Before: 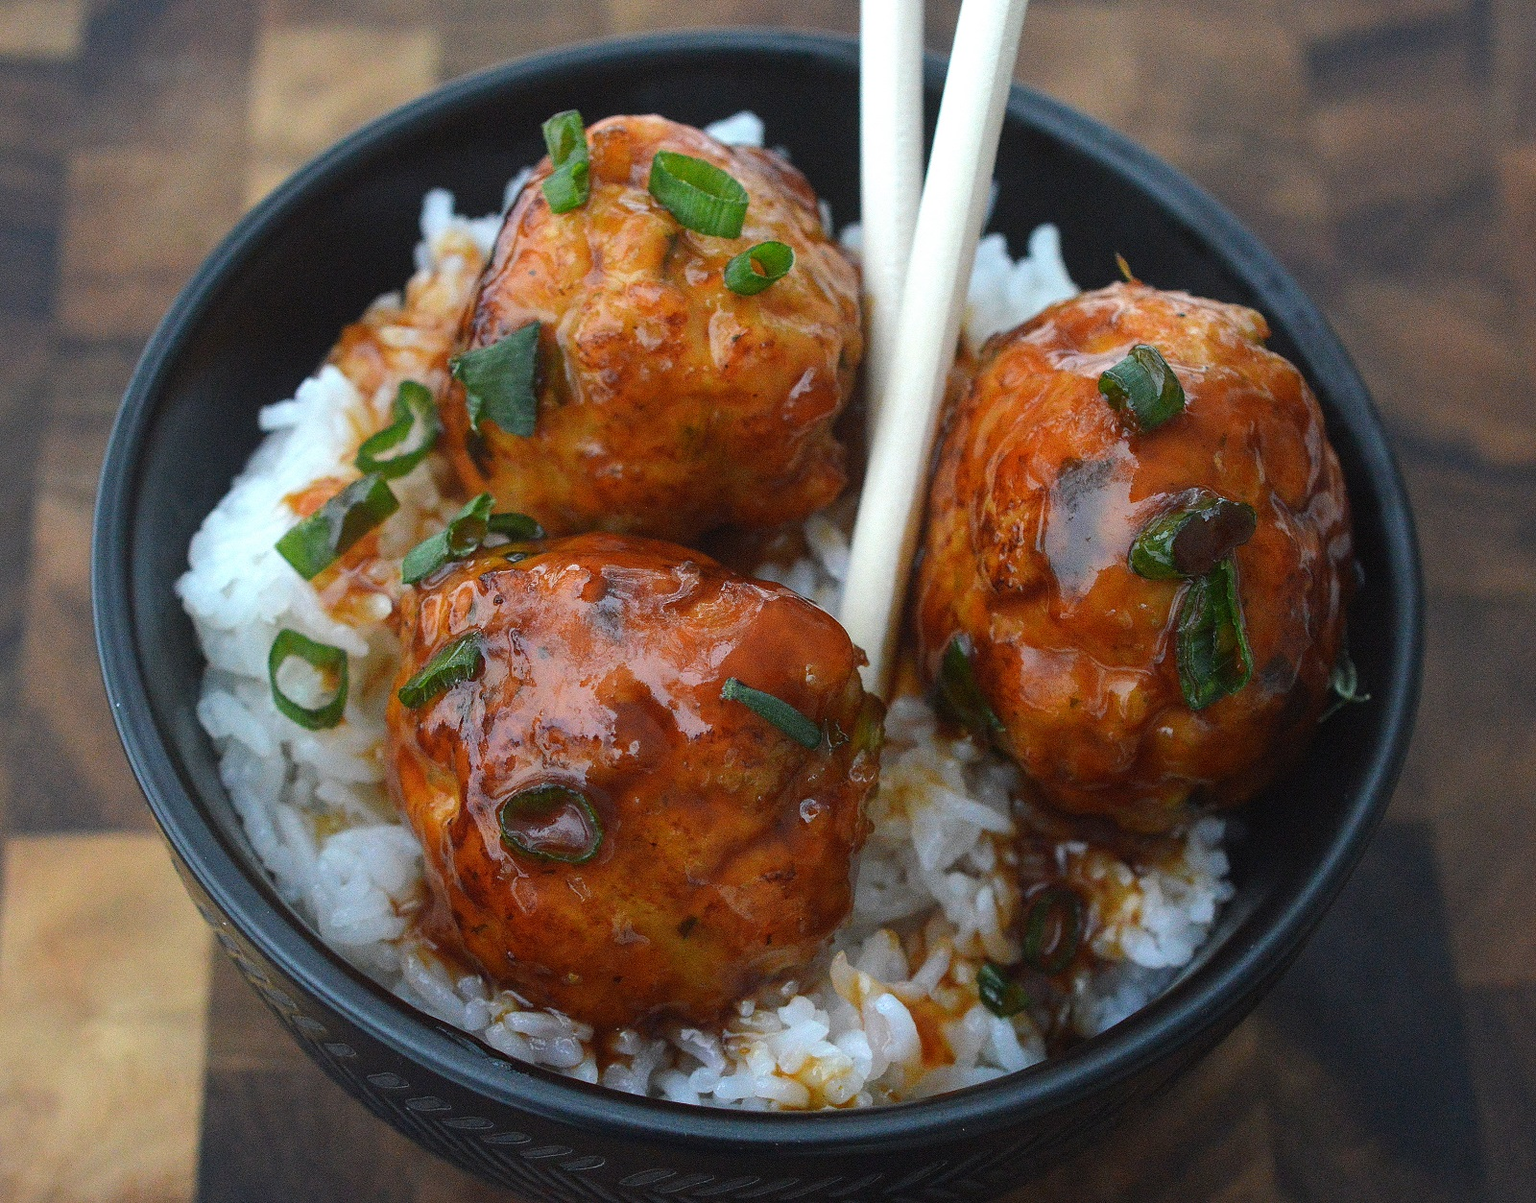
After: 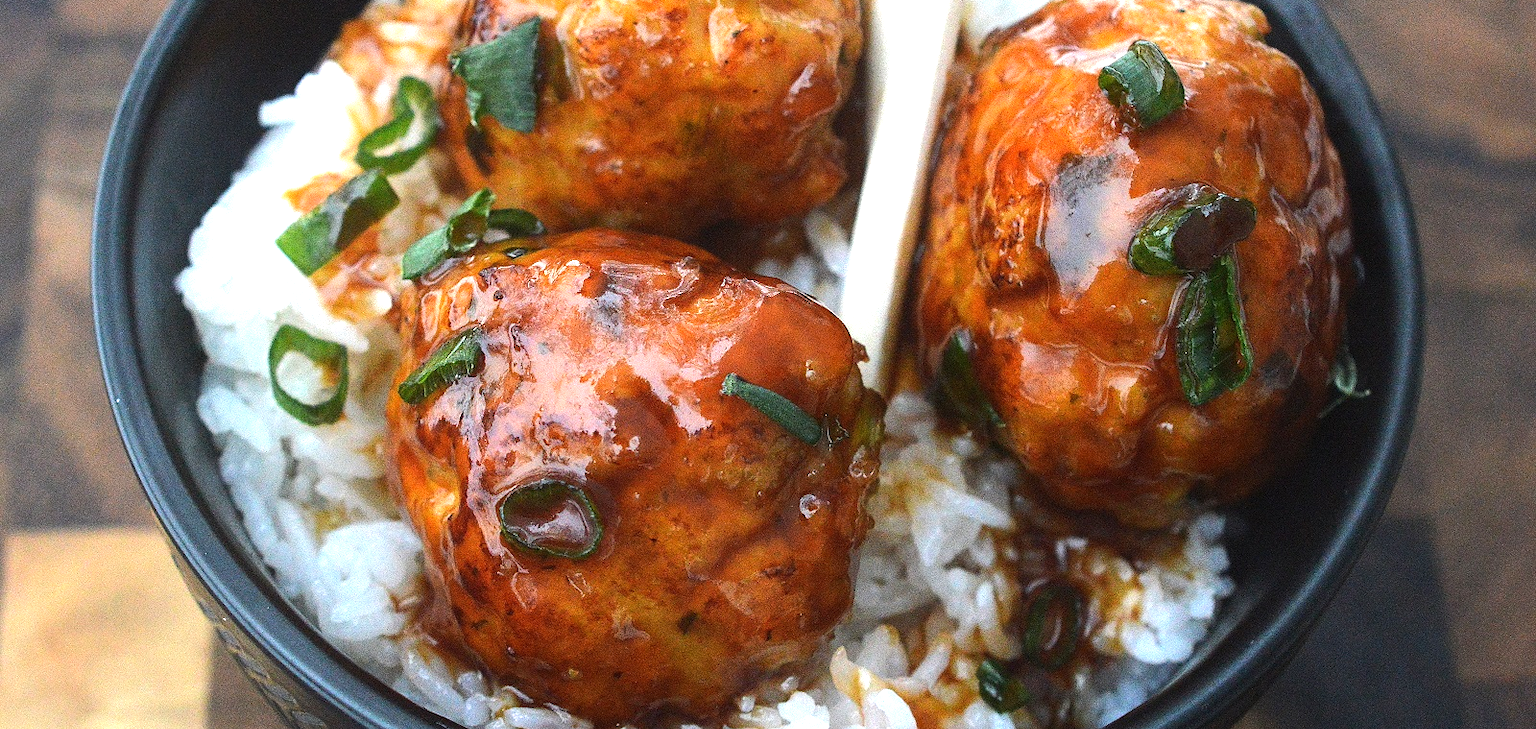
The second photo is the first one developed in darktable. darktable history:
crop and rotate: top 25.357%, bottom 13.942%
exposure: black level correction 0, exposure 0.7 EV, compensate exposure bias true, compensate highlight preservation false
tone equalizer: -8 EV -0.417 EV, -7 EV -0.389 EV, -6 EV -0.333 EV, -5 EV -0.222 EV, -3 EV 0.222 EV, -2 EV 0.333 EV, -1 EV 0.389 EV, +0 EV 0.417 EV, edges refinement/feathering 500, mask exposure compensation -1.57 EV, preserve details no
